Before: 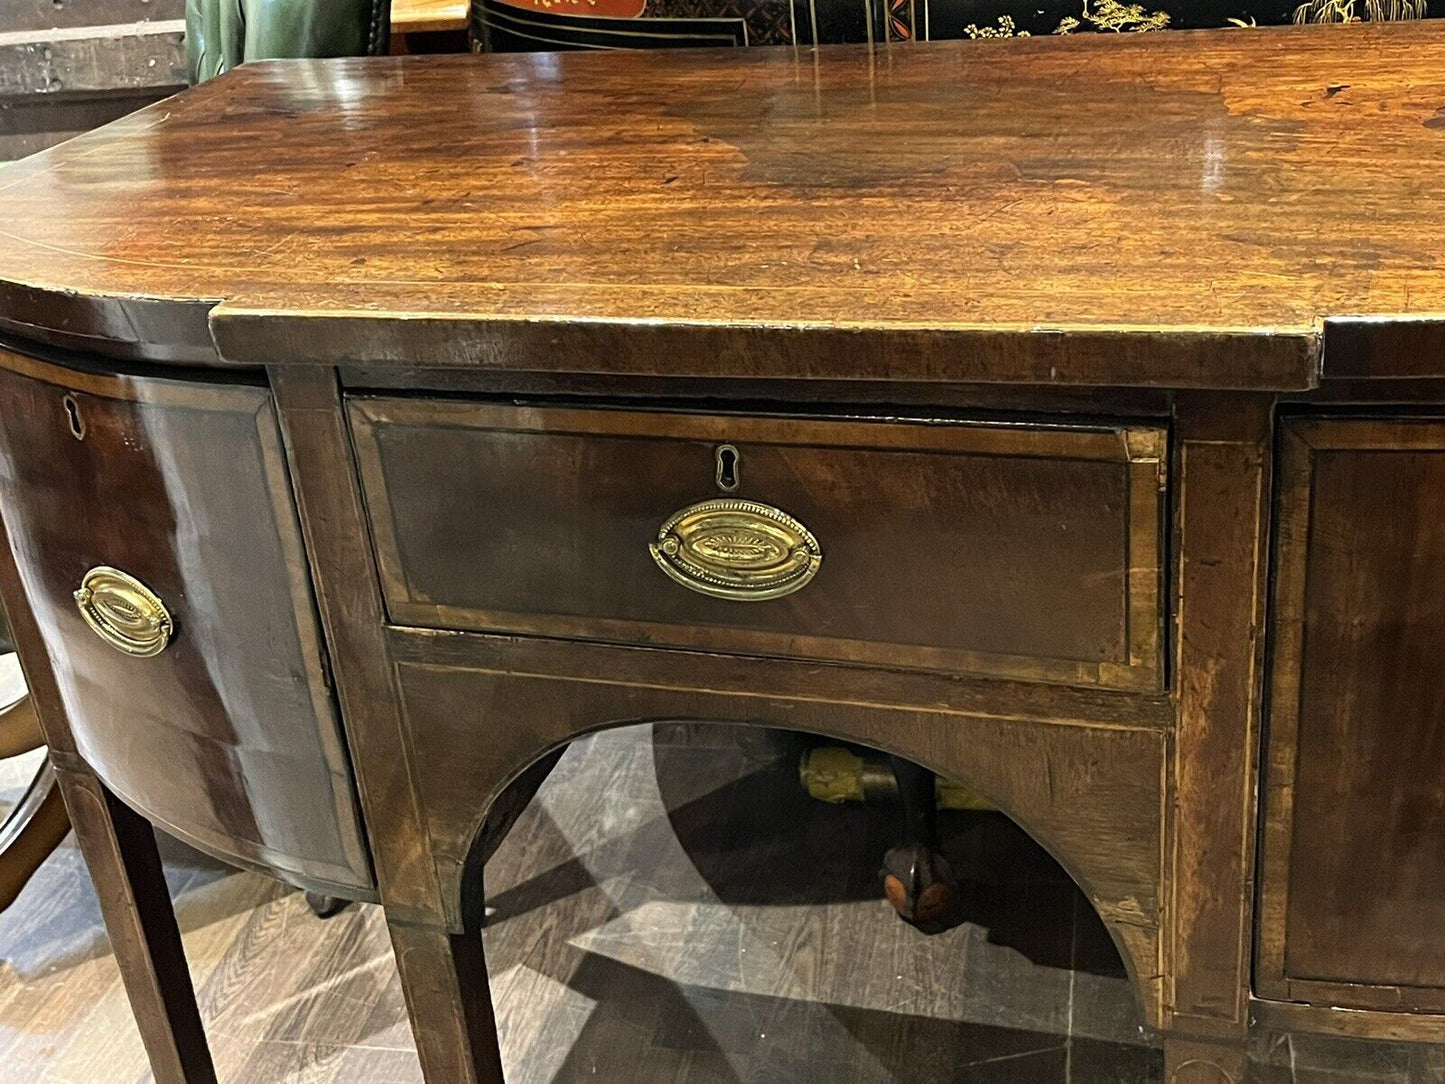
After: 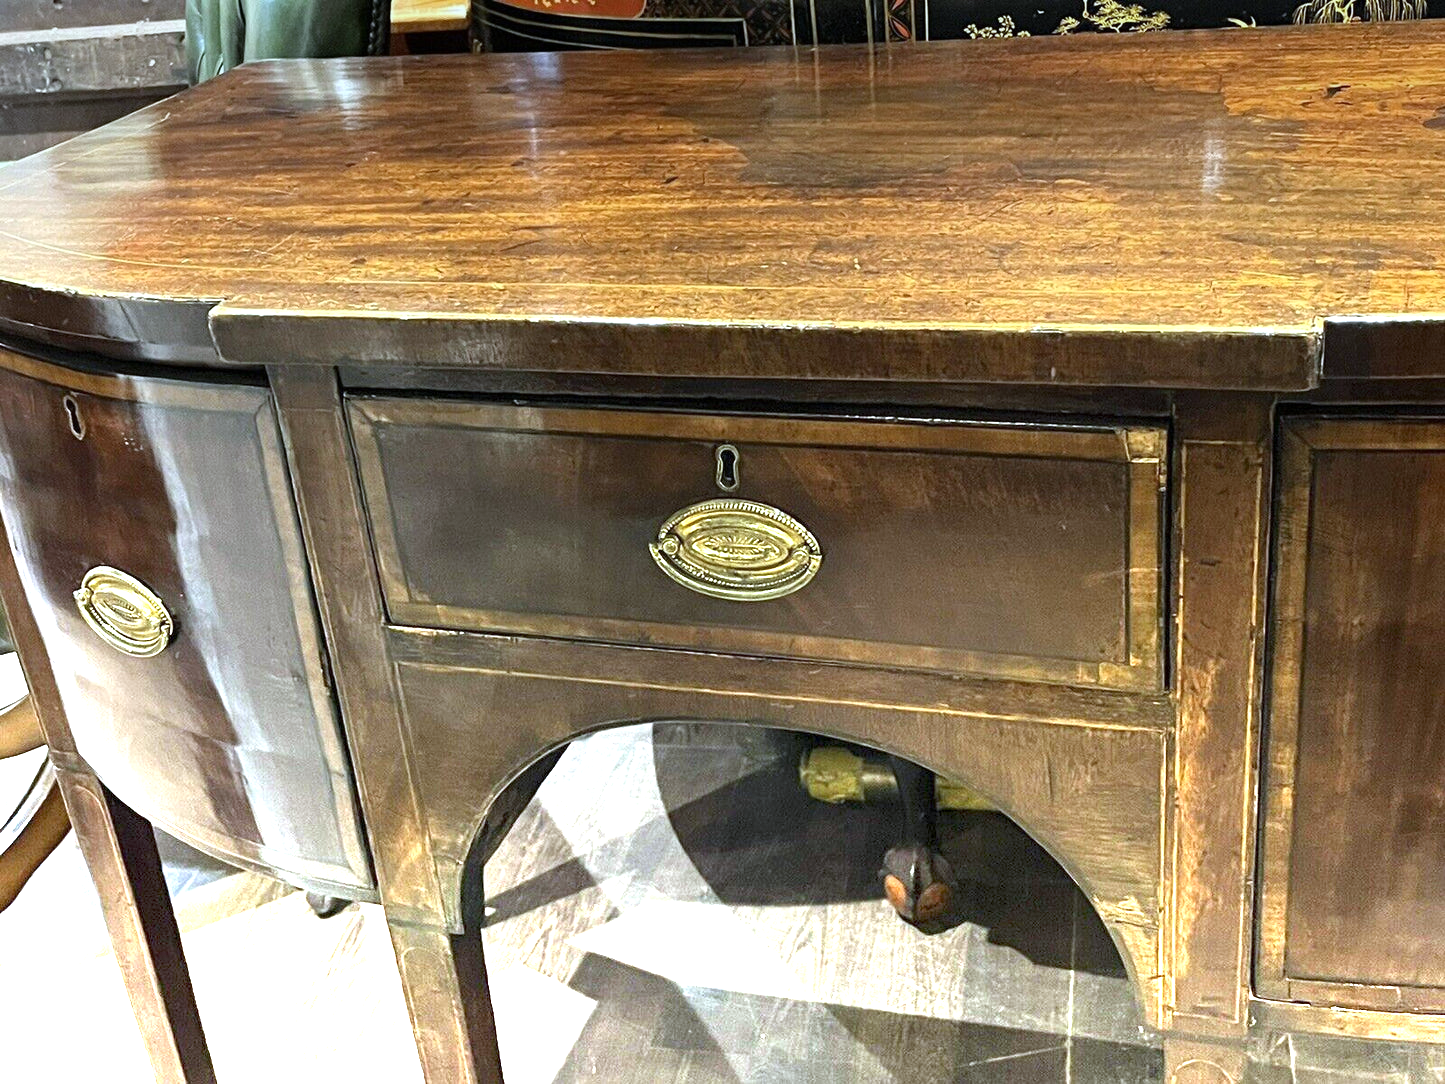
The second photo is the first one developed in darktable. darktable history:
graduated density: density -3.9 EV
white balance: red 0.924, blue 1.095
